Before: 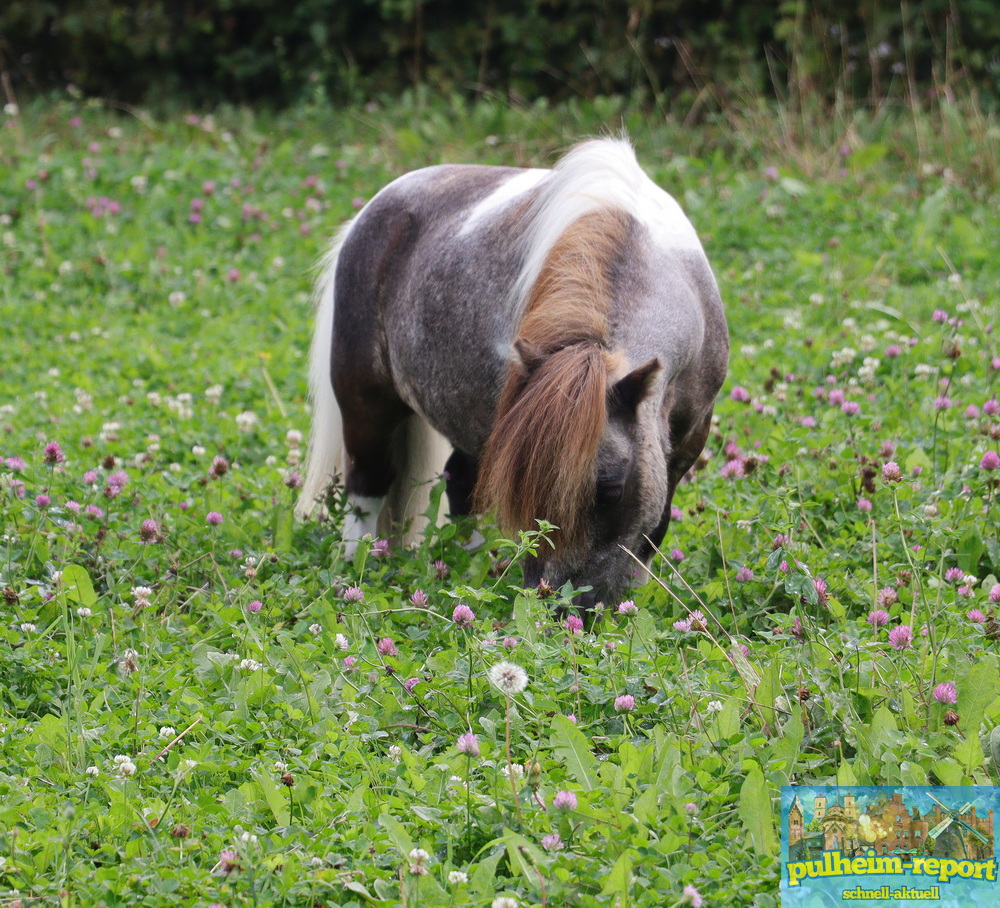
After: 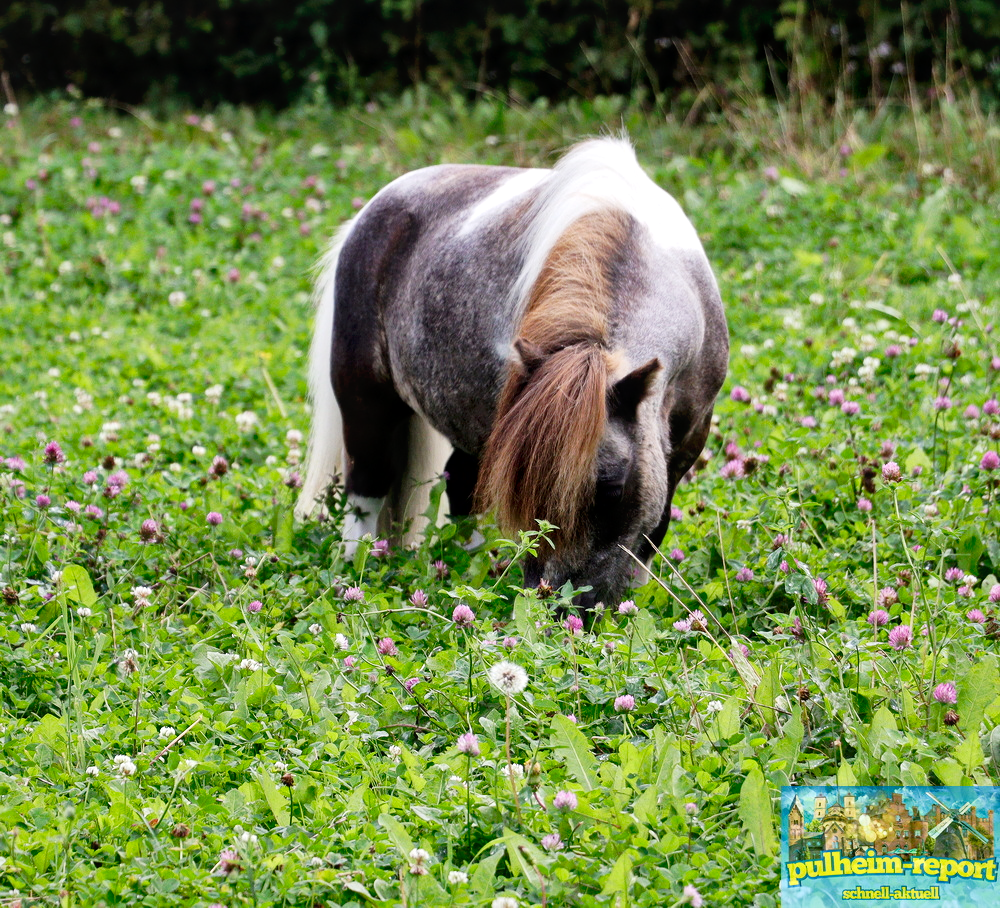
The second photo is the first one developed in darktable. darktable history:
local contrast: mode bilateral grid, contrast 21, coarseness 50, detail 144%, midtone range 0.2
tone curve: curves: ch0 [(0, 0) (0.003, 0.007) (0.011, 0.01) (0.025, 0.018) (0.044, 0.028) (0.069, 0.034) (0.1, 0.04) (0.136, 0.051) (0.177, 0.104) (0.224, 0.161) (0.277, 0.234) (0.335, 0.316) (0.399, 0.41) (0.468, 0.487) (0.543, 0.577) (0.623, 0.679) (0.709, 0.769) (0.801, 0.854) (0.898, 0.922) (1, 1)], preserve colors none
